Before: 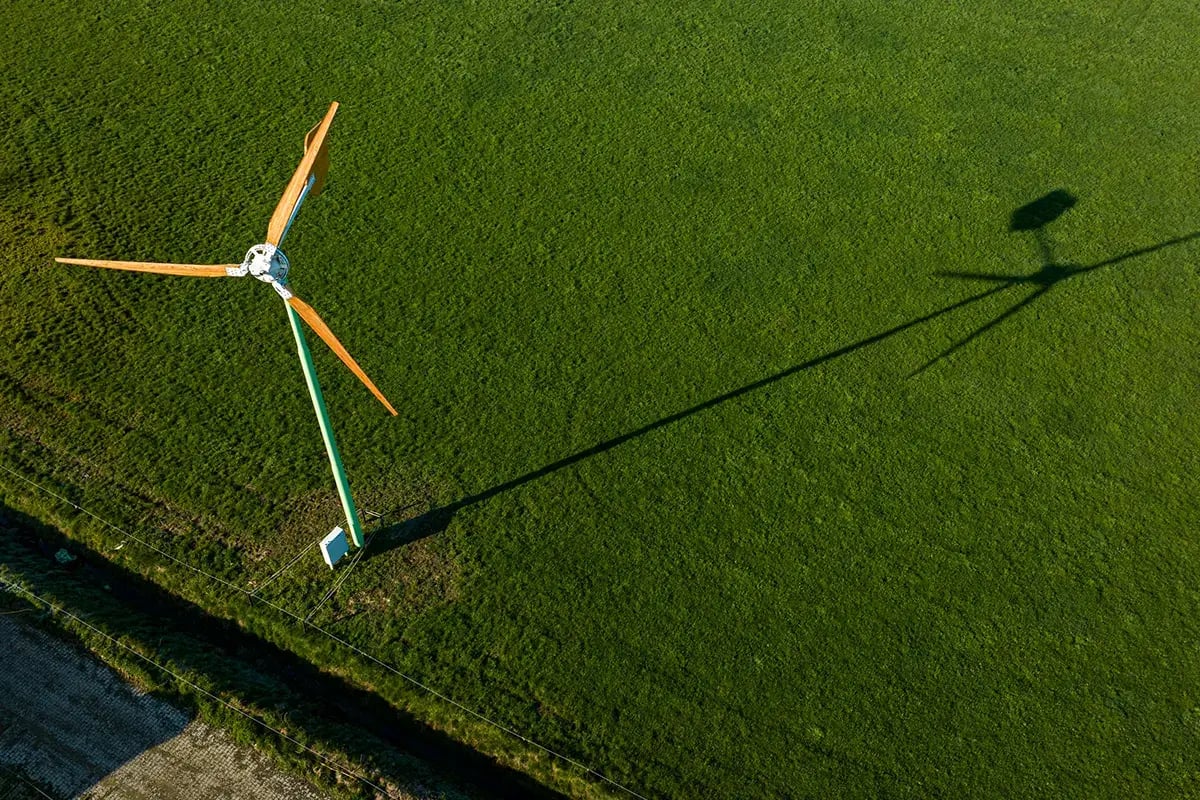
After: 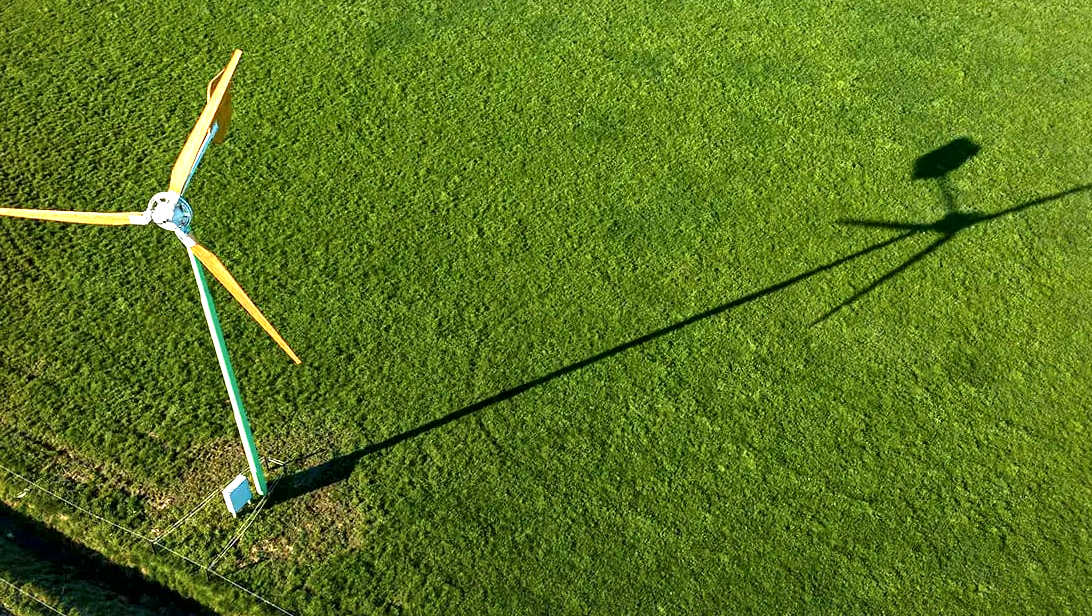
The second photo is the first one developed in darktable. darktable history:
exposure: black level correction 0, exposure 1.3 EV, compensate exposure bias true, compensate highlight preservation false
local contrast: mode bilateral grid, contrast 25, coarseness 47, detail 151%, midtone range 0.2
crop: left 8.155%, top 6.611%, bottom 15.385%
